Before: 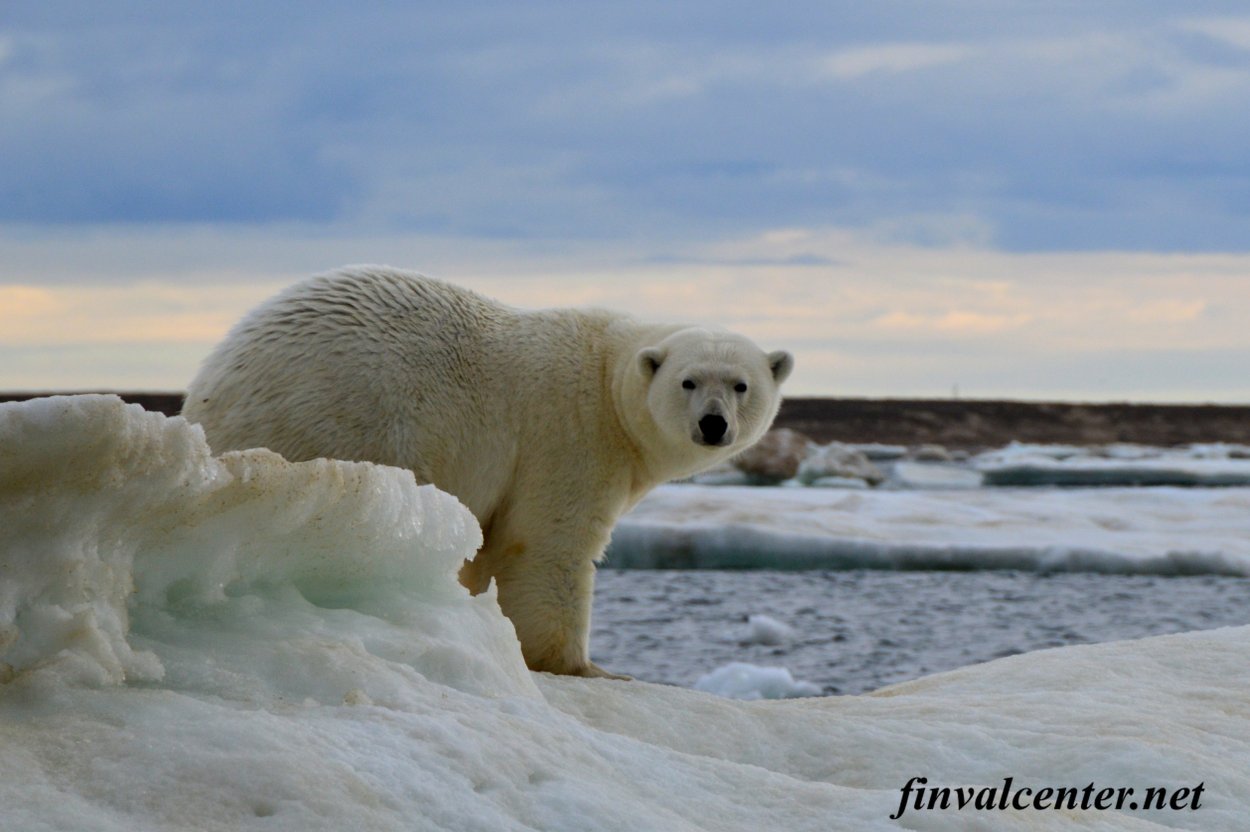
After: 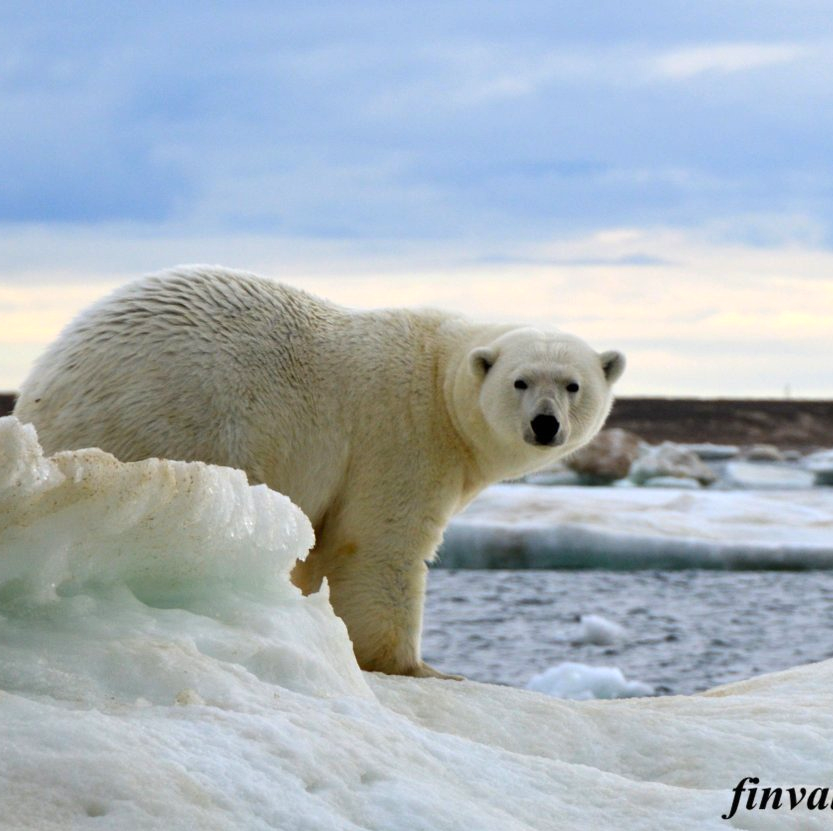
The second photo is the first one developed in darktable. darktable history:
exposure: black level correction 0, exposure 0.68 EV, compensate exposure bias true, compensate highlight preservation false
white balance: emerald 1
crop and rotate: left 13.537%, right 19.796%
